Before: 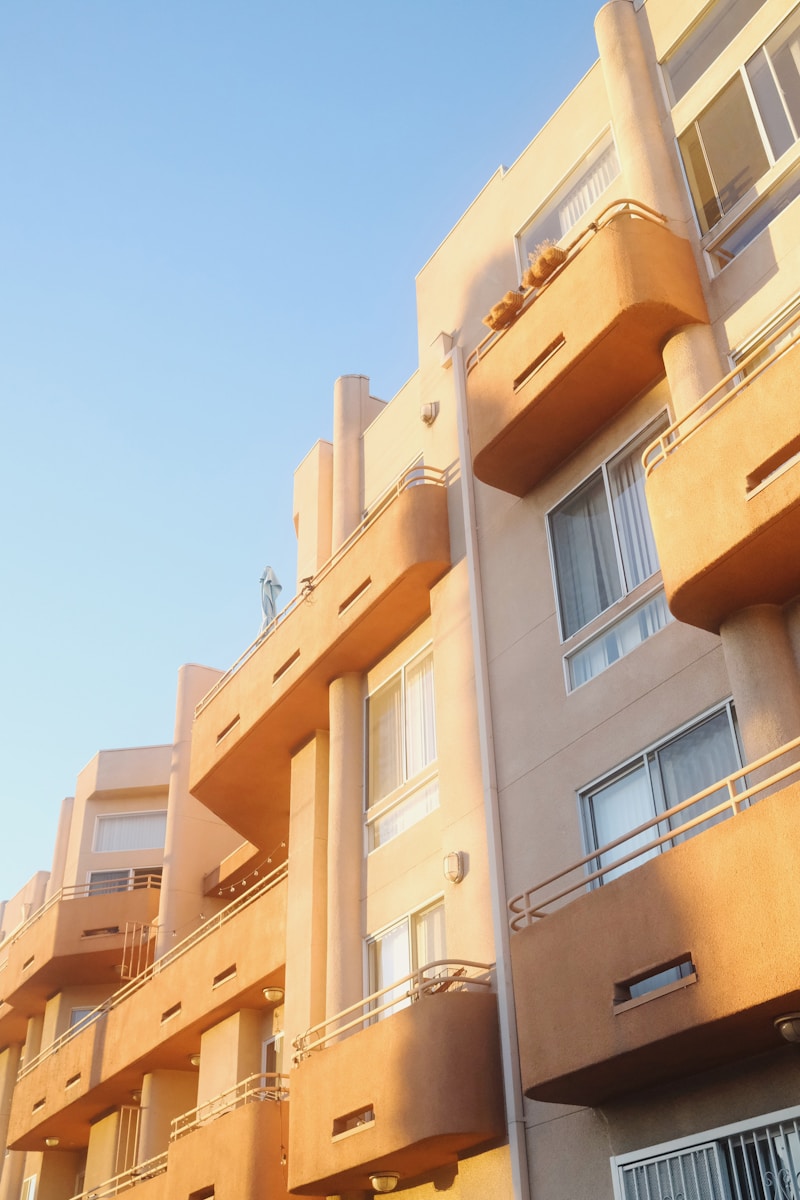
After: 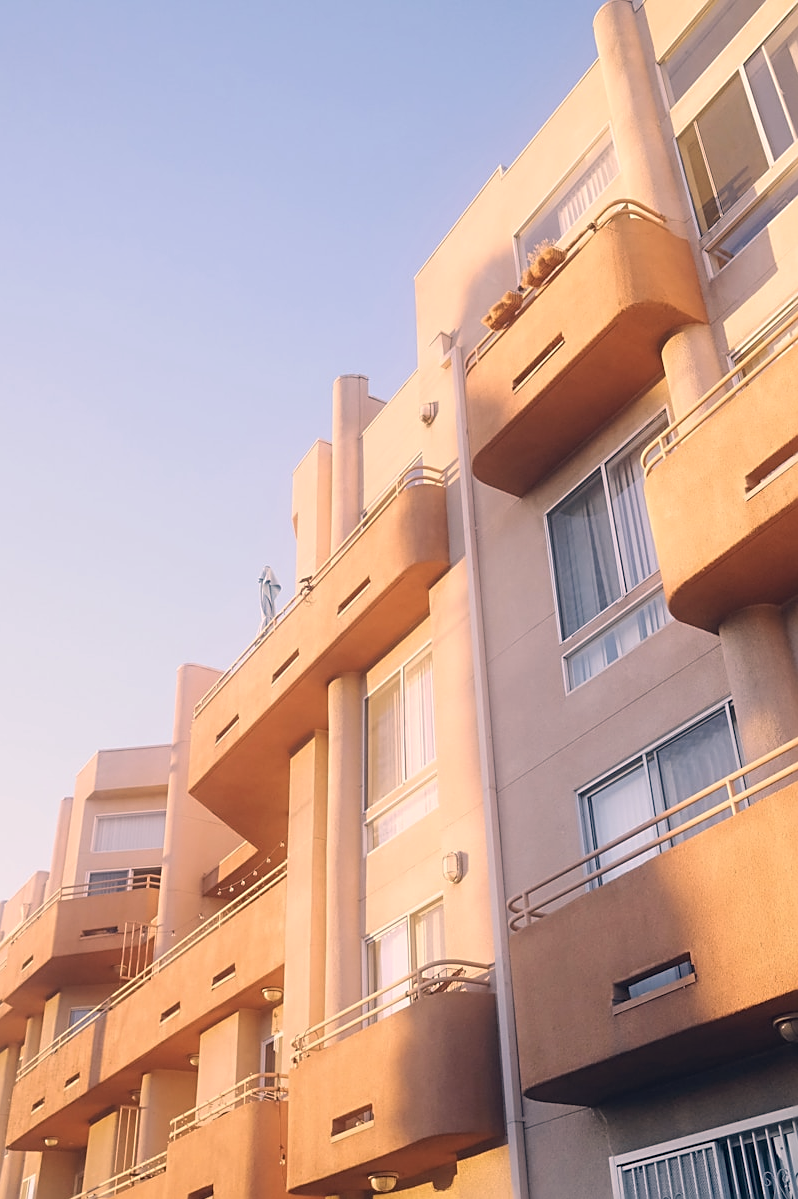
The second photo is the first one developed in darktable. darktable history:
sharpen: on, module defaults
color correction: highlights a* 14.46, highlights b* 5.85, shadows a* -5.53, shadows b* -15.24, saturation 0.85
crop and rotate: left 0.126%
